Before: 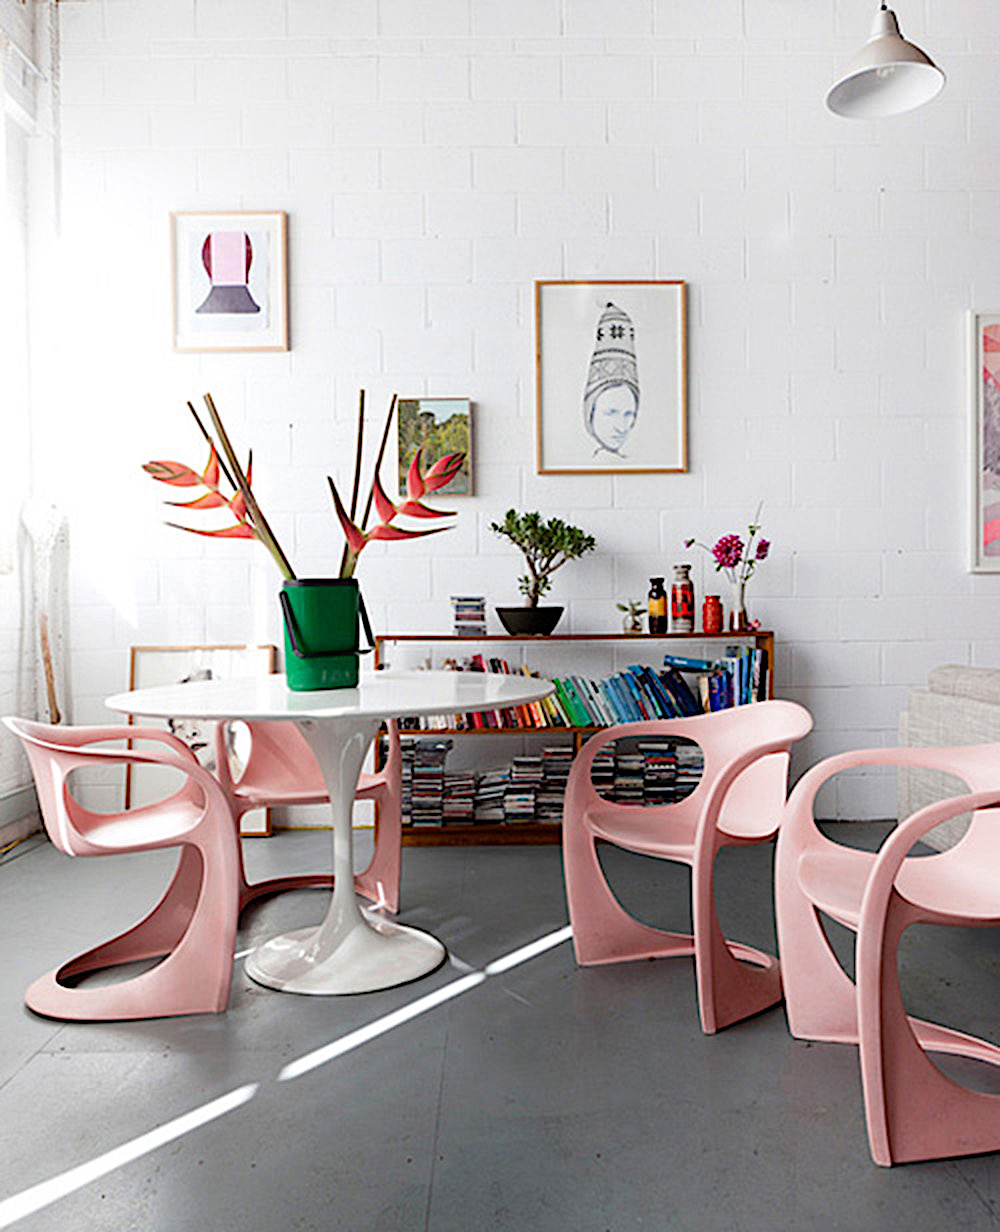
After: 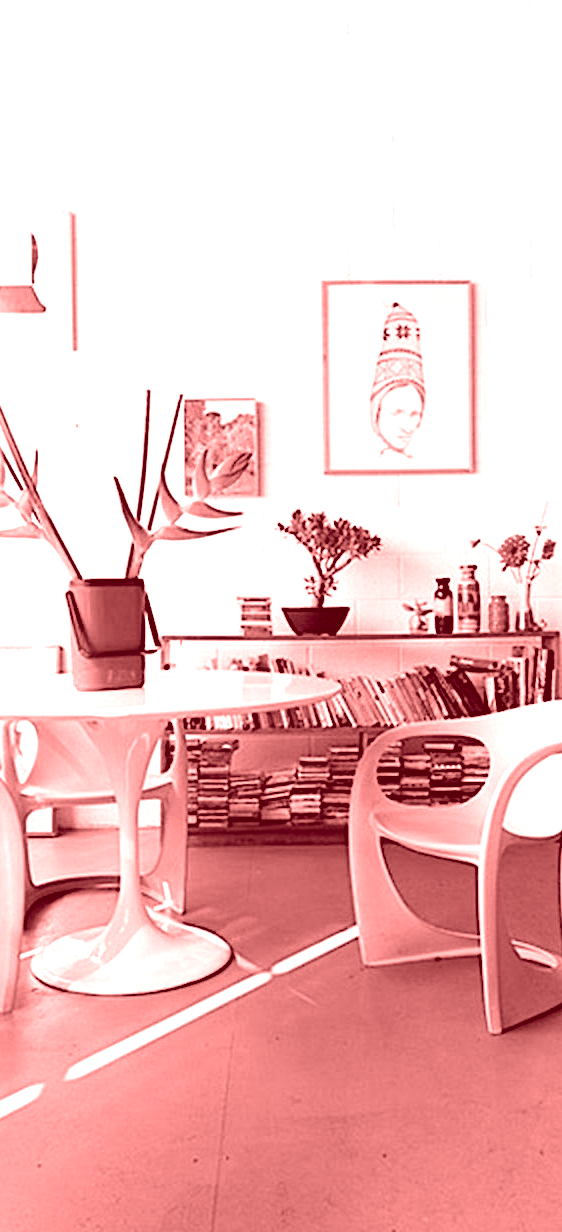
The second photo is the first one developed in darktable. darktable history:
crop: left 21.496%, right 22.254%
color calibration: output R [0.994, 0.059, -0.119, 0], output G [-0.036, 1.09, -0.119, 0], output B [0.078, -0.108, 0.961, 0], illuminant custom, x 0.371, y 0.382, temperature 4281.14 K
white balance: red 0.974, blue 1.044
colorize: saturation 60%, source mix 100%
exposure: black level correction 0, exposure 0.7 EV, compensate exposure bias true, compensate highlight preservation false
color correction: highlights a* 5.62, highlights b* 33.57, shadows a* -25.86, shadows b* 4.02
